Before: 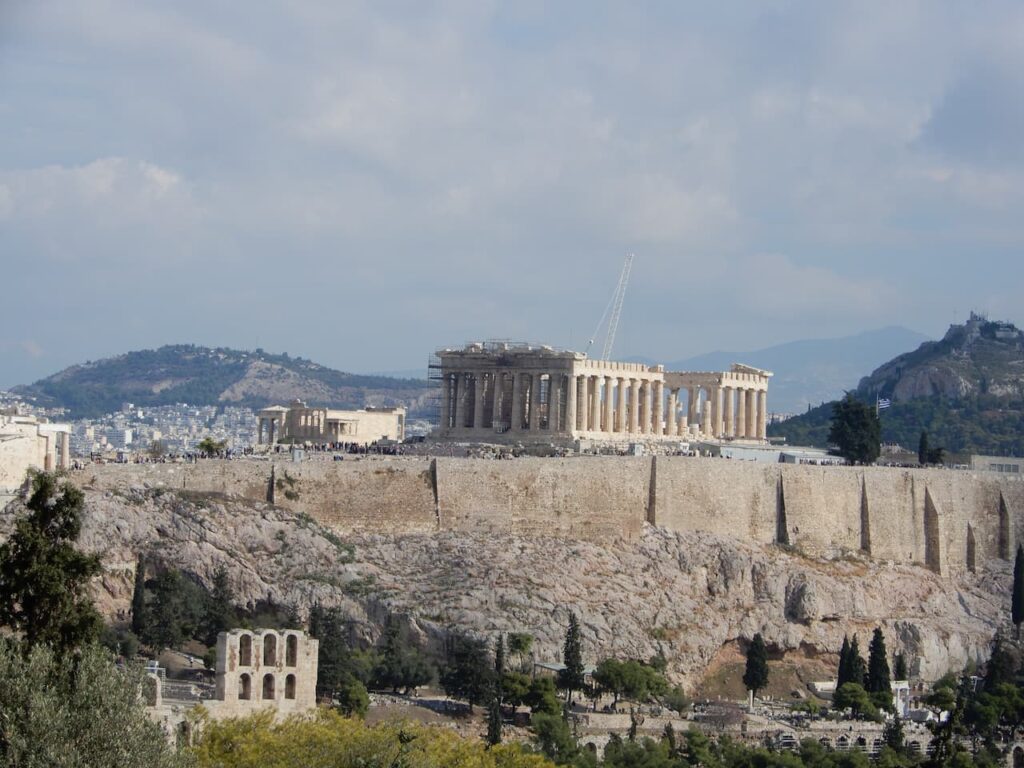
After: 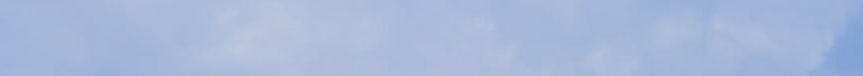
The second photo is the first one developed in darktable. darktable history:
white balance: red 0.926, green 1.003, blue 1.133
crop and rotate: left 9.644%, top 9.491%, right 6.021%, bottom 80.509%
color balance rgb: shadows lift › chroma 2%, shadows lift › hue 217.2°, power › hue 60°, highlights gain › chroma 1%, highlights gain › hue 69.6°, global offset › luminance -0.5%, perceptual saturation grading › global saturation 15%, global vibrance 15%
sigmoid: contrast 1.7
